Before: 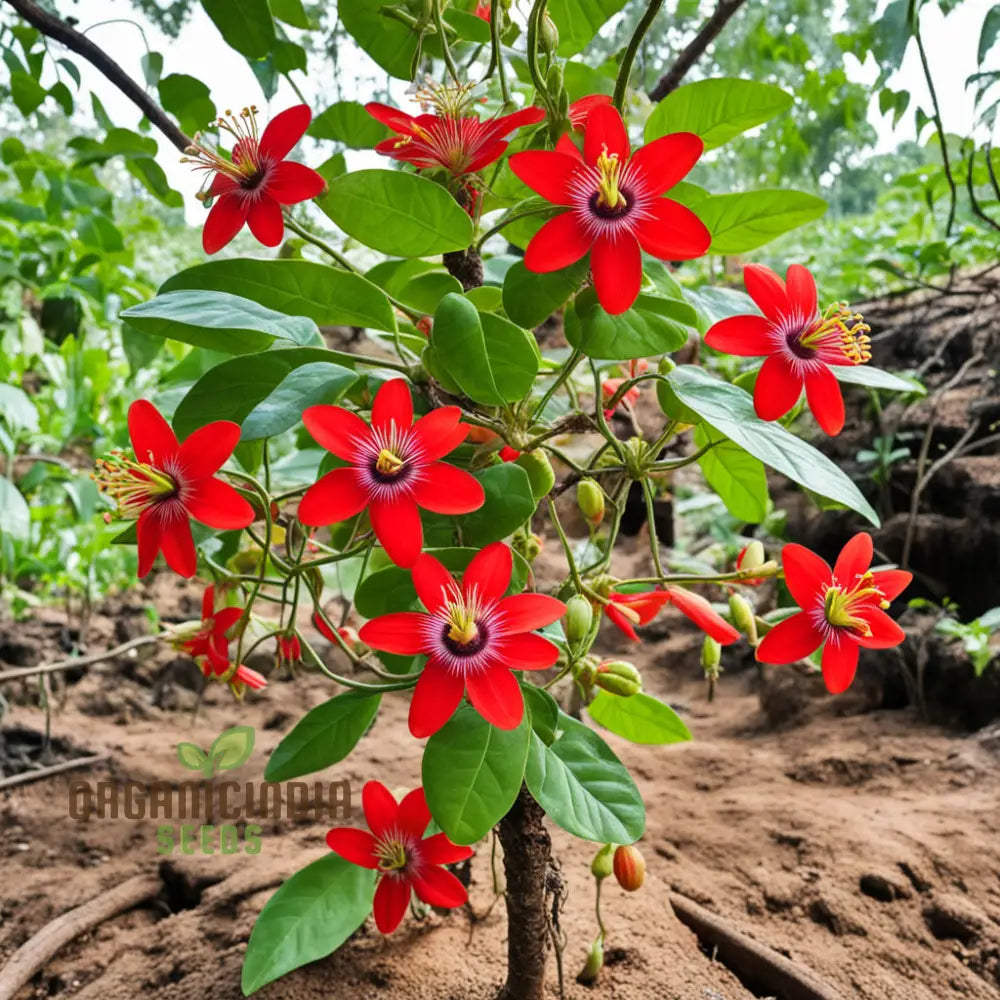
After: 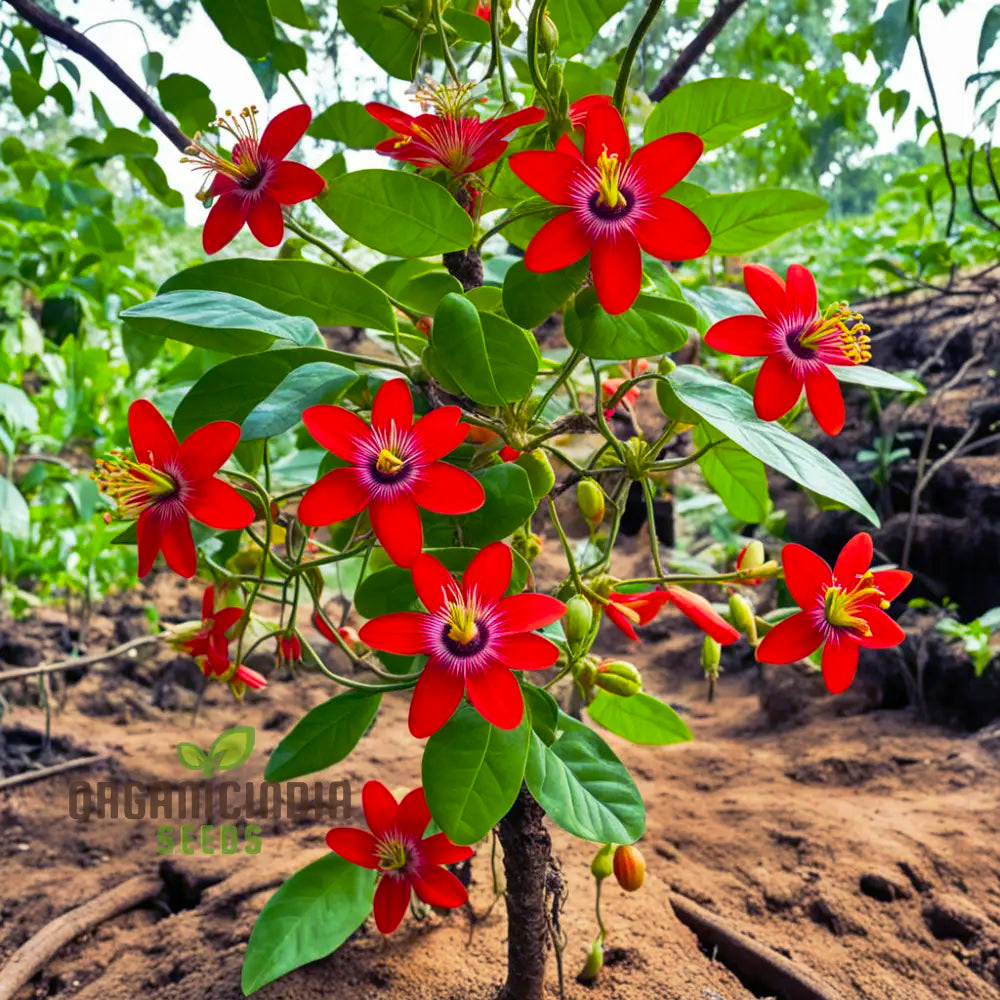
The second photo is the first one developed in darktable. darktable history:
tone curve: curves: ch0 [(0, 0) (0.15, 0.17) (0.452, 0.437) (0.611, 0.588) (0.751, 0.749) (1, 1)]; ch1 [(0, 0) (0.325, 0.327) (0.413, 0.442) (0.475, 0.467) (0.512, 0.522) (0.541, 0.55) (0.617, 0.612) (0.695, 0.697) (1, 1)]; ch2 [(0, 0) (0.386, 0.397) (0.452, 0.459) (0.505, 0.498) (0.536, 0.546) (0.574, 0.571) (0.633, 0.653) (1, 1)], preserve colors none
color balance rgb: shadows lift › luminance -28.386%, shadows lift › chroma 14.873%, shadows lift › hue 271.96°, perceptual saturation grading › global saturation 29.518%, global vibrance 20%
